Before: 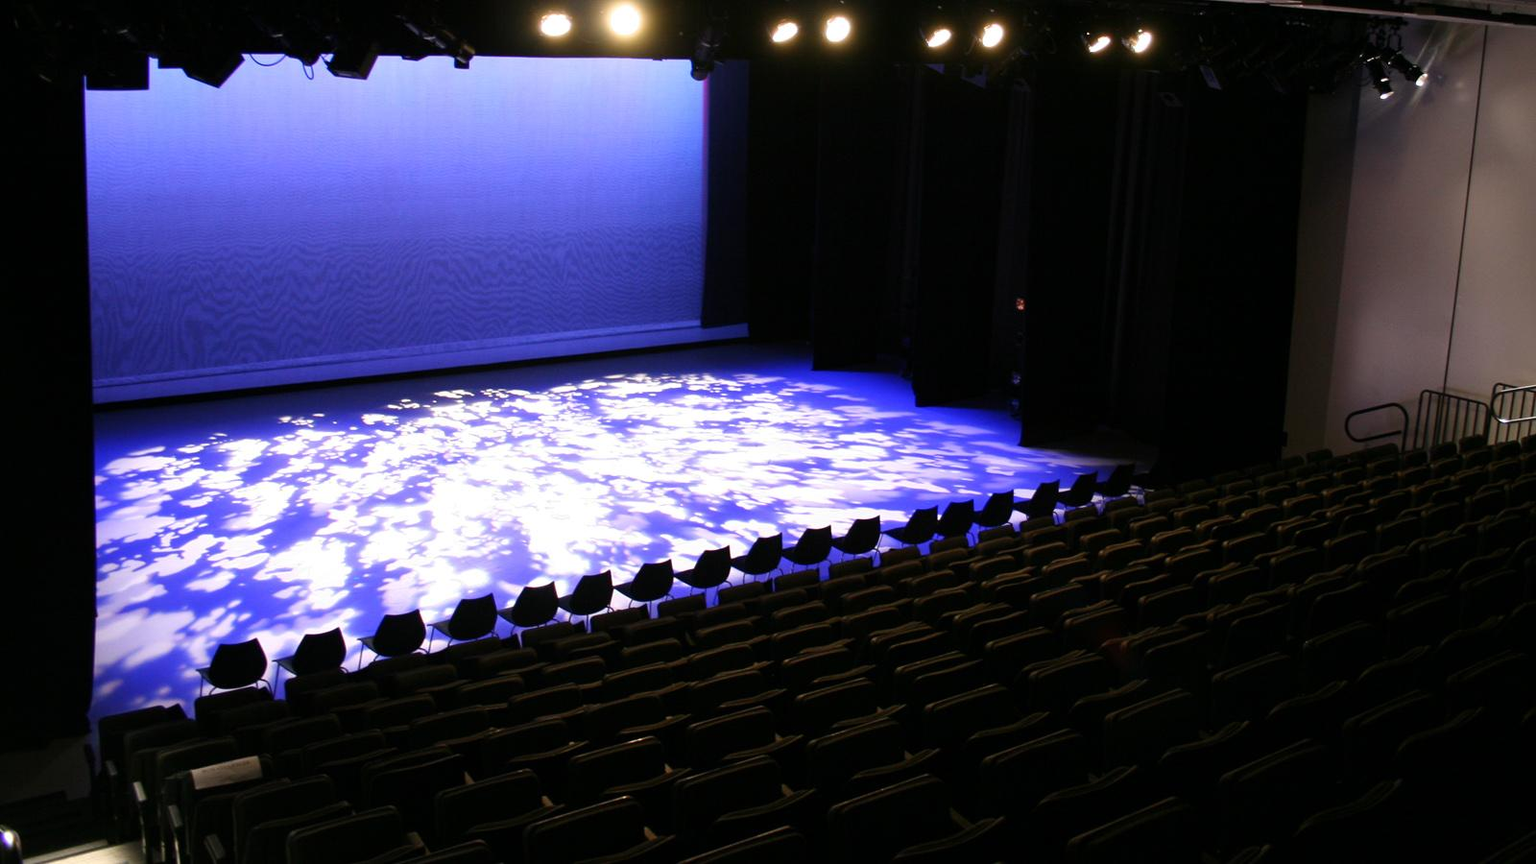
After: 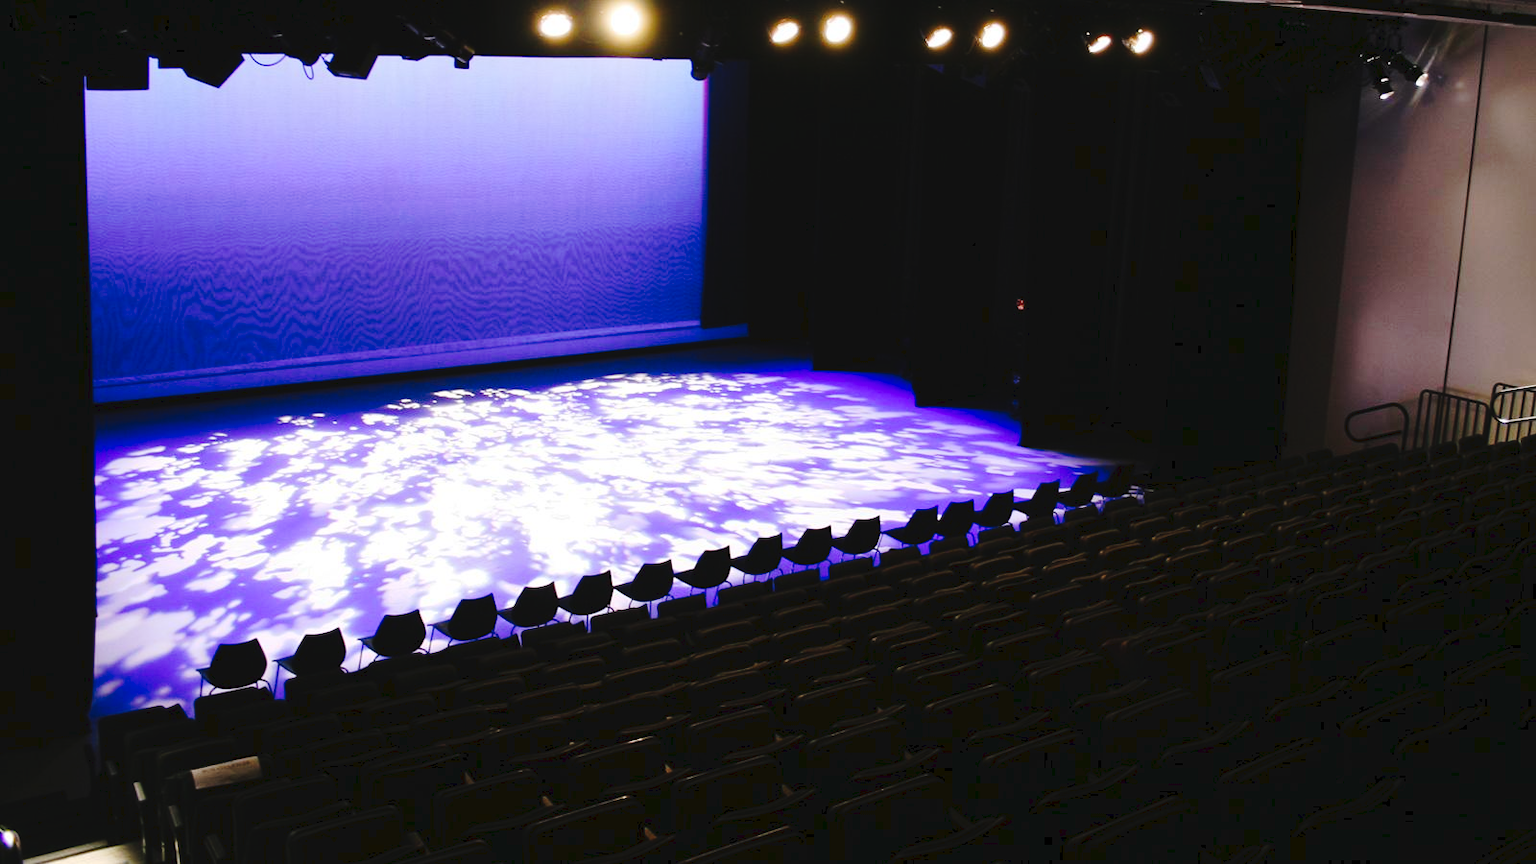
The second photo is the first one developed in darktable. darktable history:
tone curve: curves: ch0 [(0, 0) (0.003, 0.049) (0.011, 0.052) (0.025, 0.057) (0.044, 0.069) (0.069, 0.076) (0.1, 0.09) (0.136, 0.111) (0.177, 0.15) (0.224, 0.197) (0.277, 0.267) (0.335, 0.366) (0.399, 0.477) (0.468, 0.561) (0.543, 0.651) (0.623, 0.733) (0.709, 0.804) (0.801, 0.869) (0.898, 0.924) (1, 1)], preserve colors none
